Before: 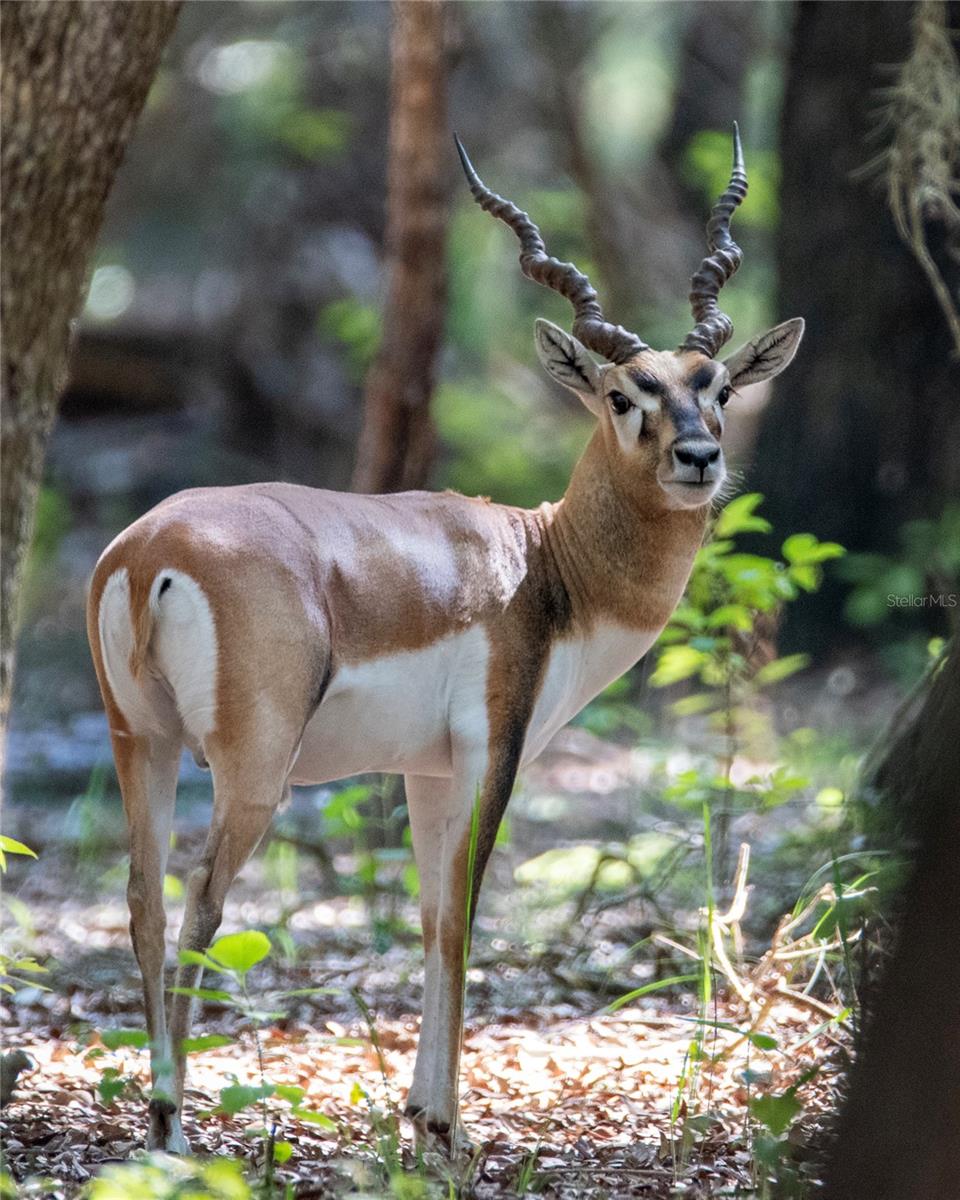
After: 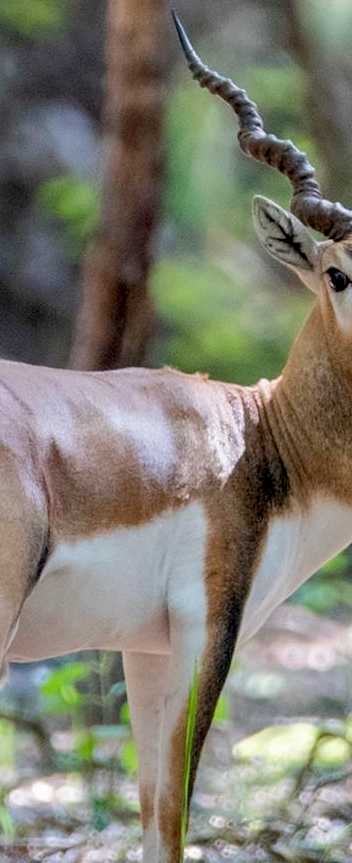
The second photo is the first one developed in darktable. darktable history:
color balance rgb: global offset › luminance -0.897%, perceptual saturation grading › global saturation 3.876%, perceptual brilliance grading › mid-tones 9.042%, perceptual brilliance grading › shadows 14.707%
crop and rotate: left 29.418%, top 10.268%, right 33.838%, bottom 17.777%
